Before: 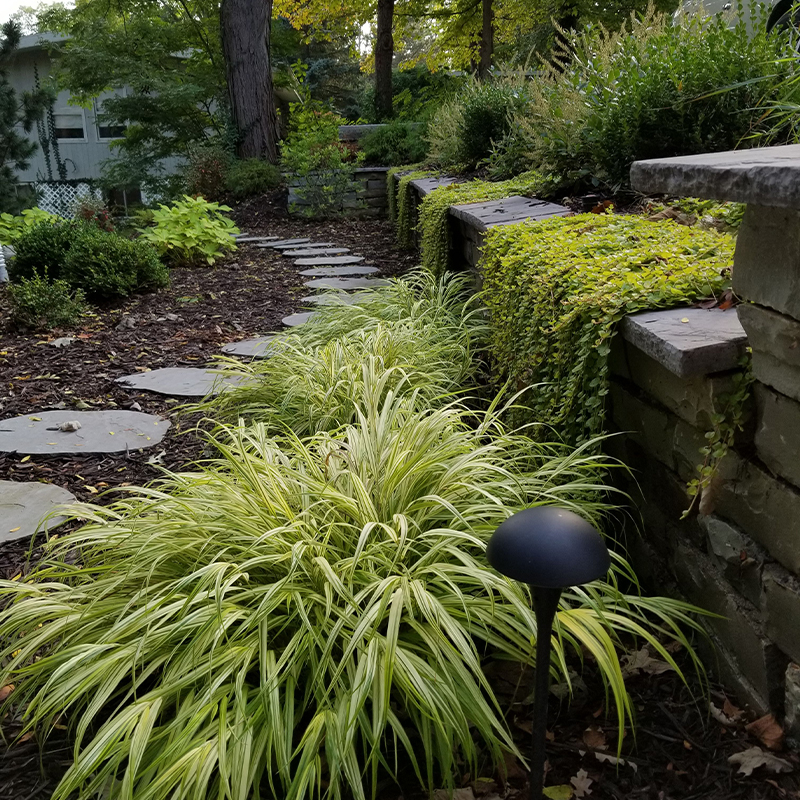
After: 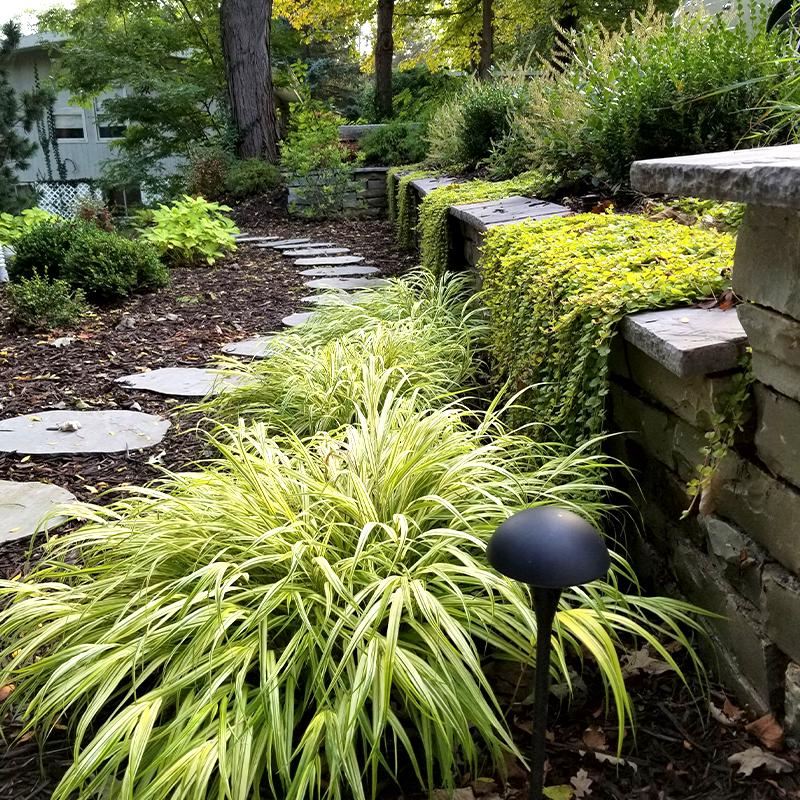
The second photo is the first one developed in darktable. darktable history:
tone equalizer: on, module defaults
local contrast: mode bilateral grid, contrast 20, coarseness 50, detail 120%, midtone range 0.2
exposure: black level correction 0.001, exposure 0.955 EV, compensate exposure bias true, compensate highlight preservation false
